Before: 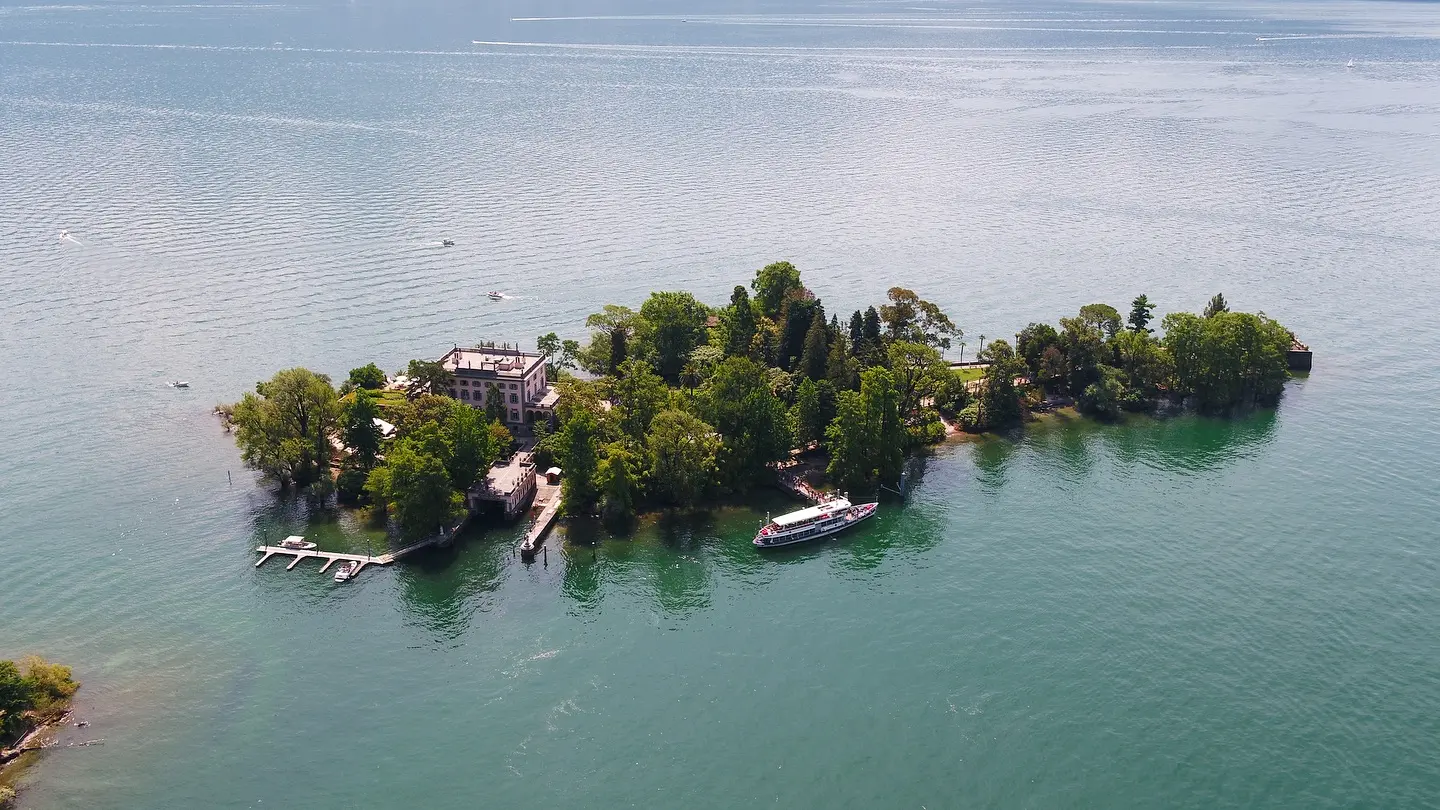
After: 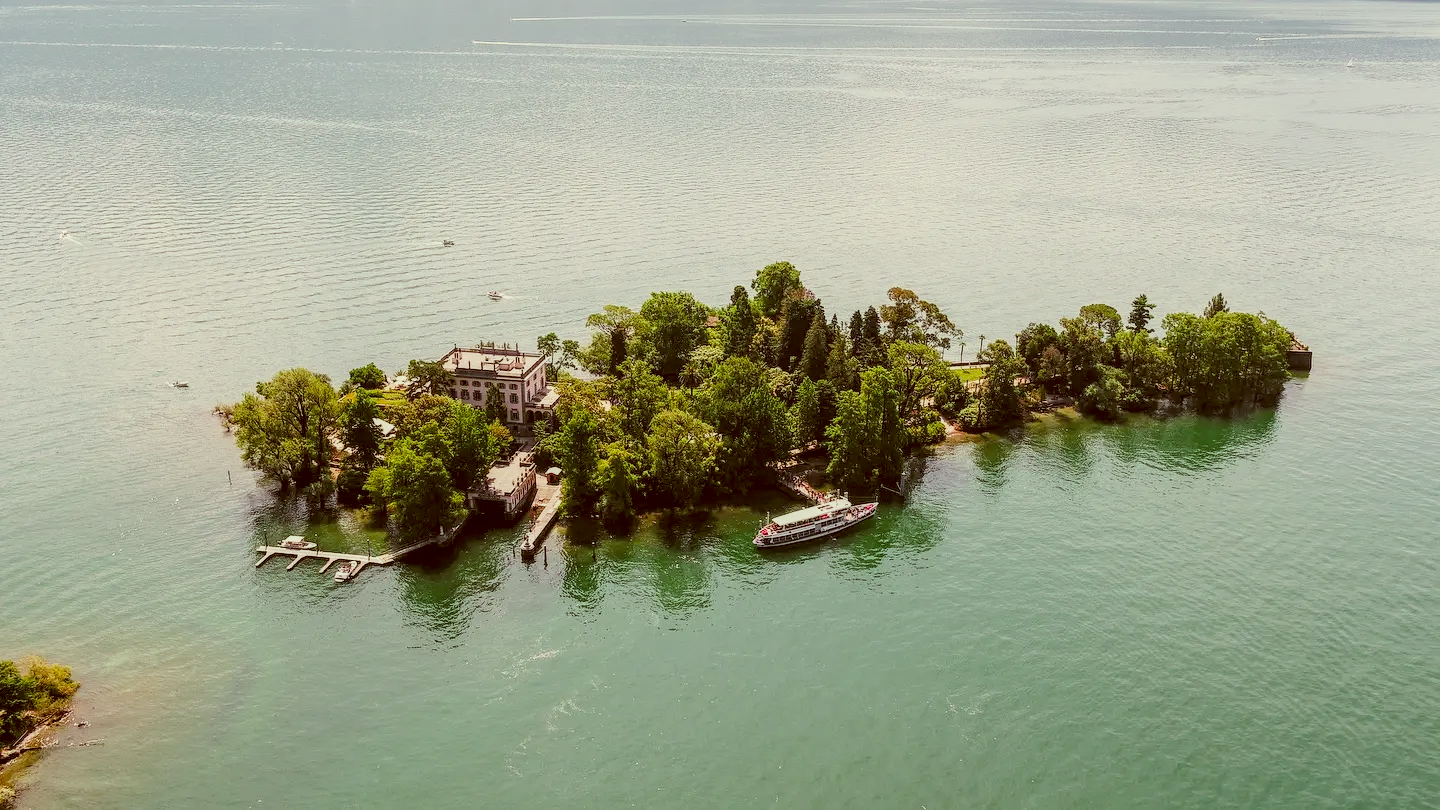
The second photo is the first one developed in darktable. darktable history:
exposure: exposure 0.644 EV, compensate highlight preservation false
filmic rgb: black relative exposure -7.65 EV, white relative exposure 4.56 EV, hardness 3.61
color correction: highlights a* -5.24, highlights b* 9.8, shadows a* 9.31, shadows b* 24.98
local contrast: detail 130%
